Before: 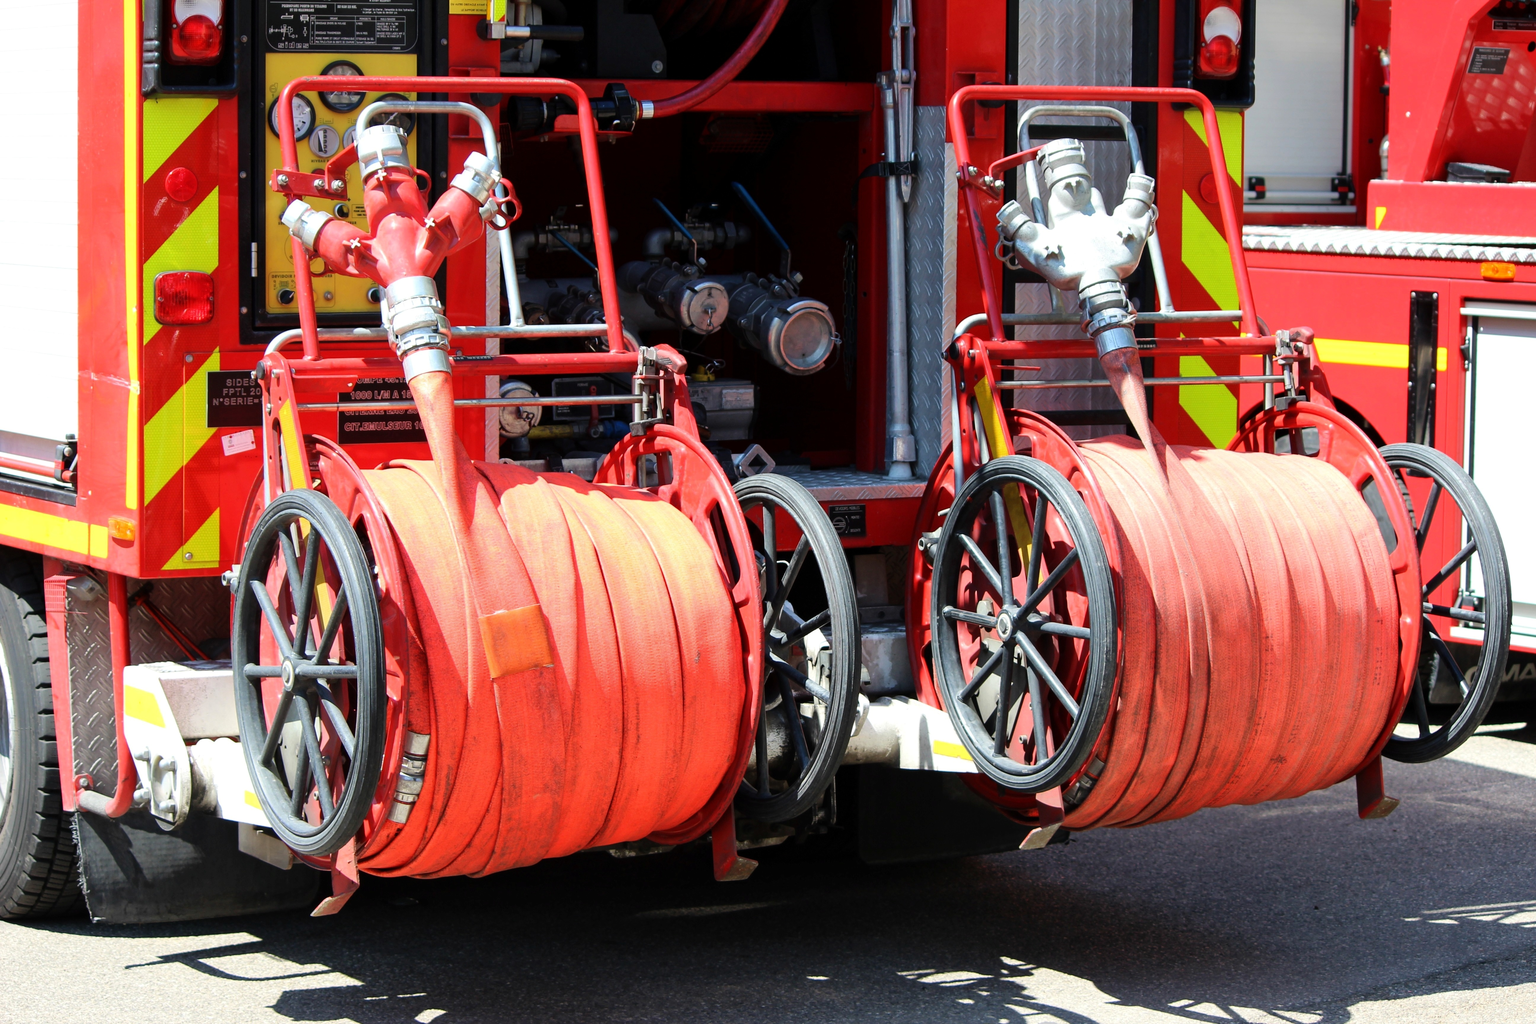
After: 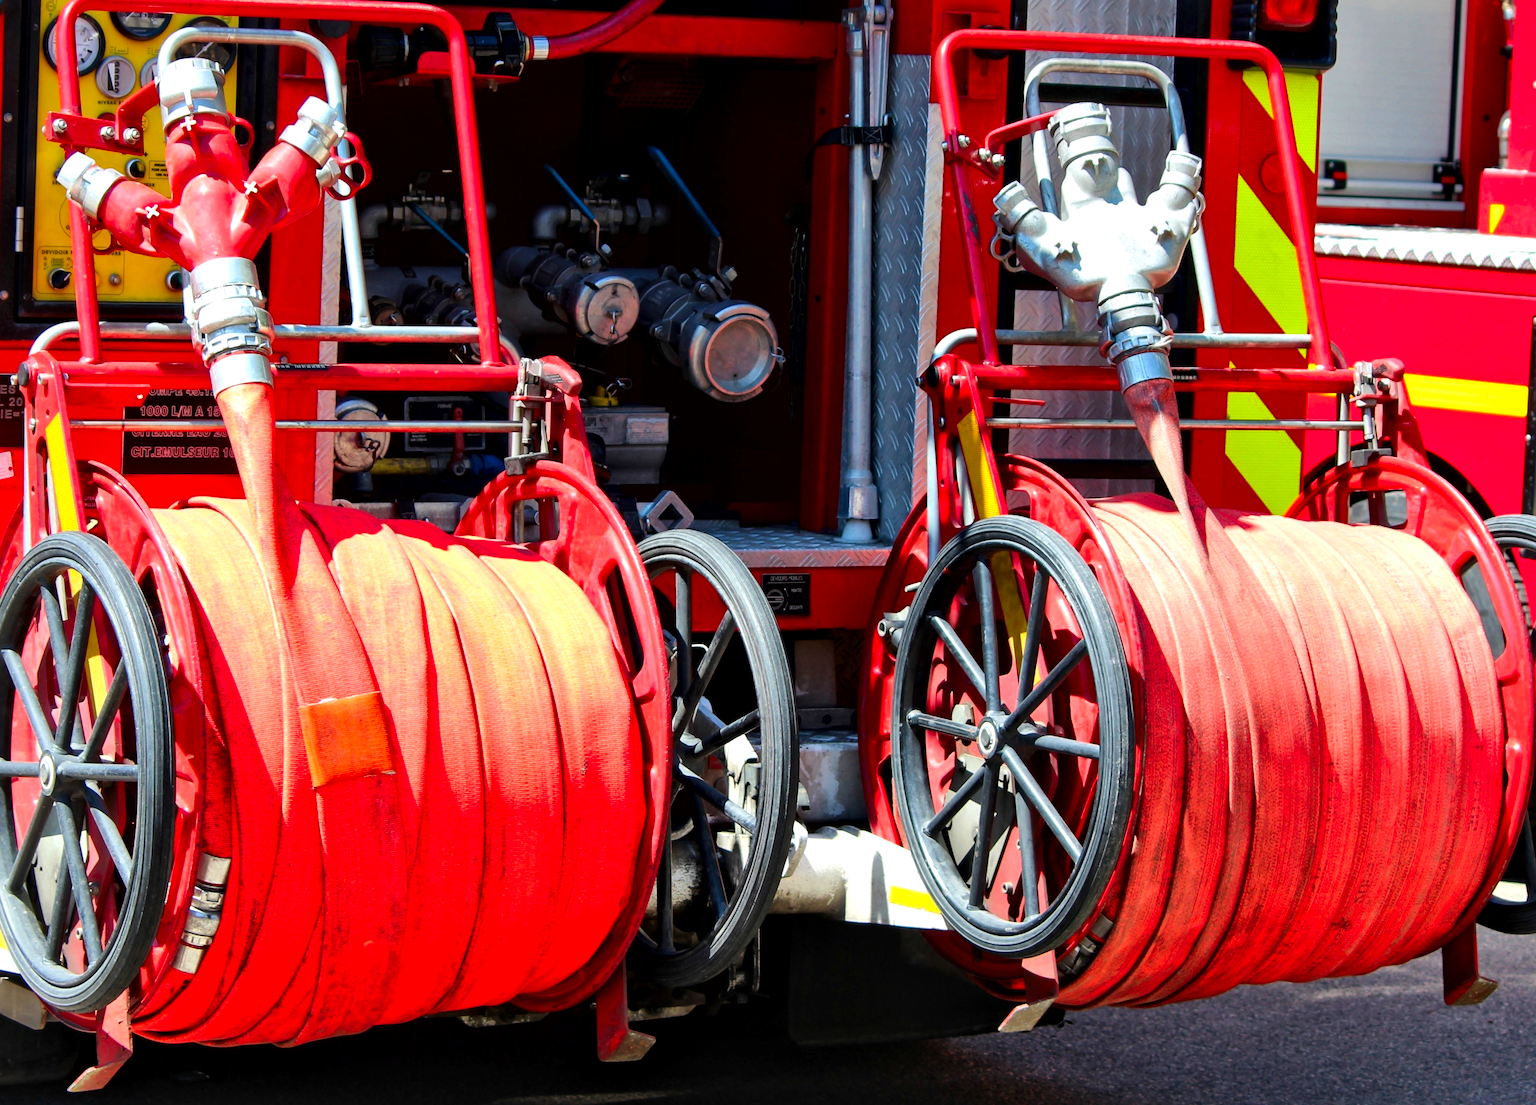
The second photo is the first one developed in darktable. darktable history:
color zones: curves: ch0 [(0, 0.613) (0.01, 0.613) (0.245, 0.448) (0.498, 0.529) (0.642, 0.665) (0.879, 0.777) (0.99, 0.613)]; ch1 [(0, 0) (0.143, 0) (0.286, 0) (0.429, 0) (0.571, 0) (0.714, 0) (0.857, 0)], mix -138.01%
rotate and perspective: rotation 1.72°, automatic cropping off
crop: left 16.768%, top 8.653%, right 8.362%, bottom 12.485%
local contrast: mode bilateral grid, contrast 25, coarseness 60, detail 151%, midtone range 0.2
